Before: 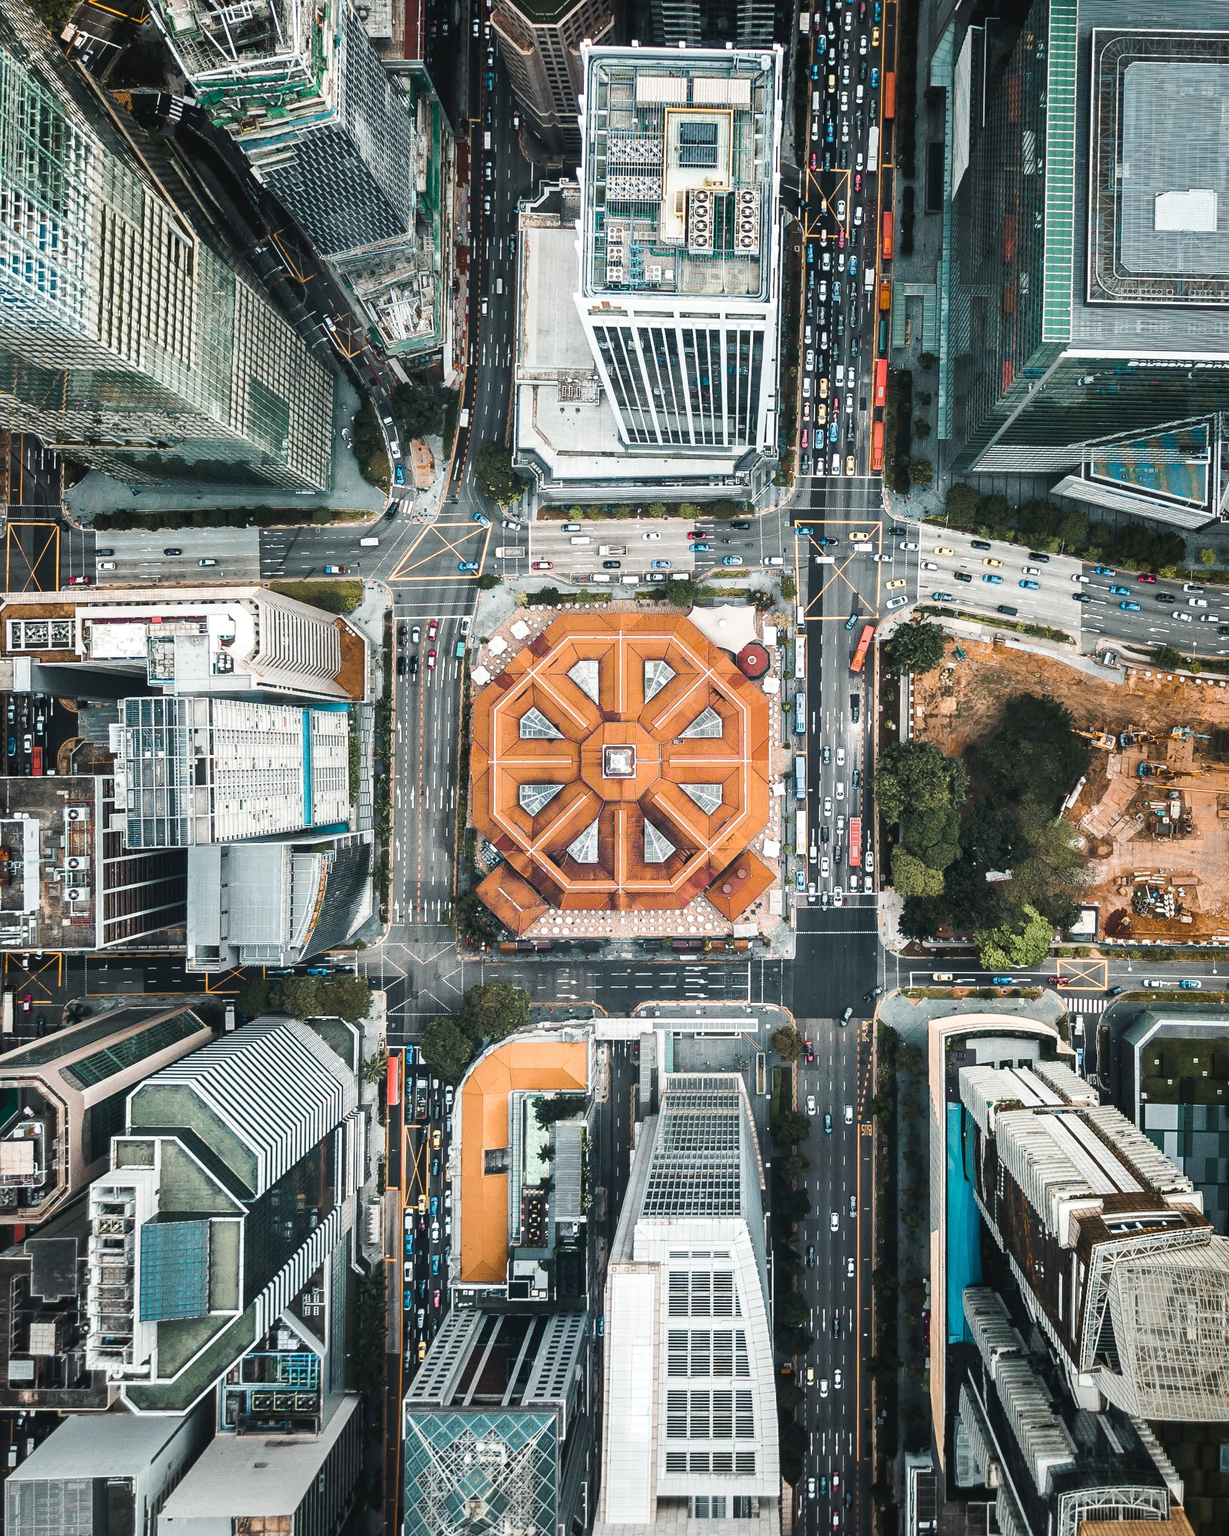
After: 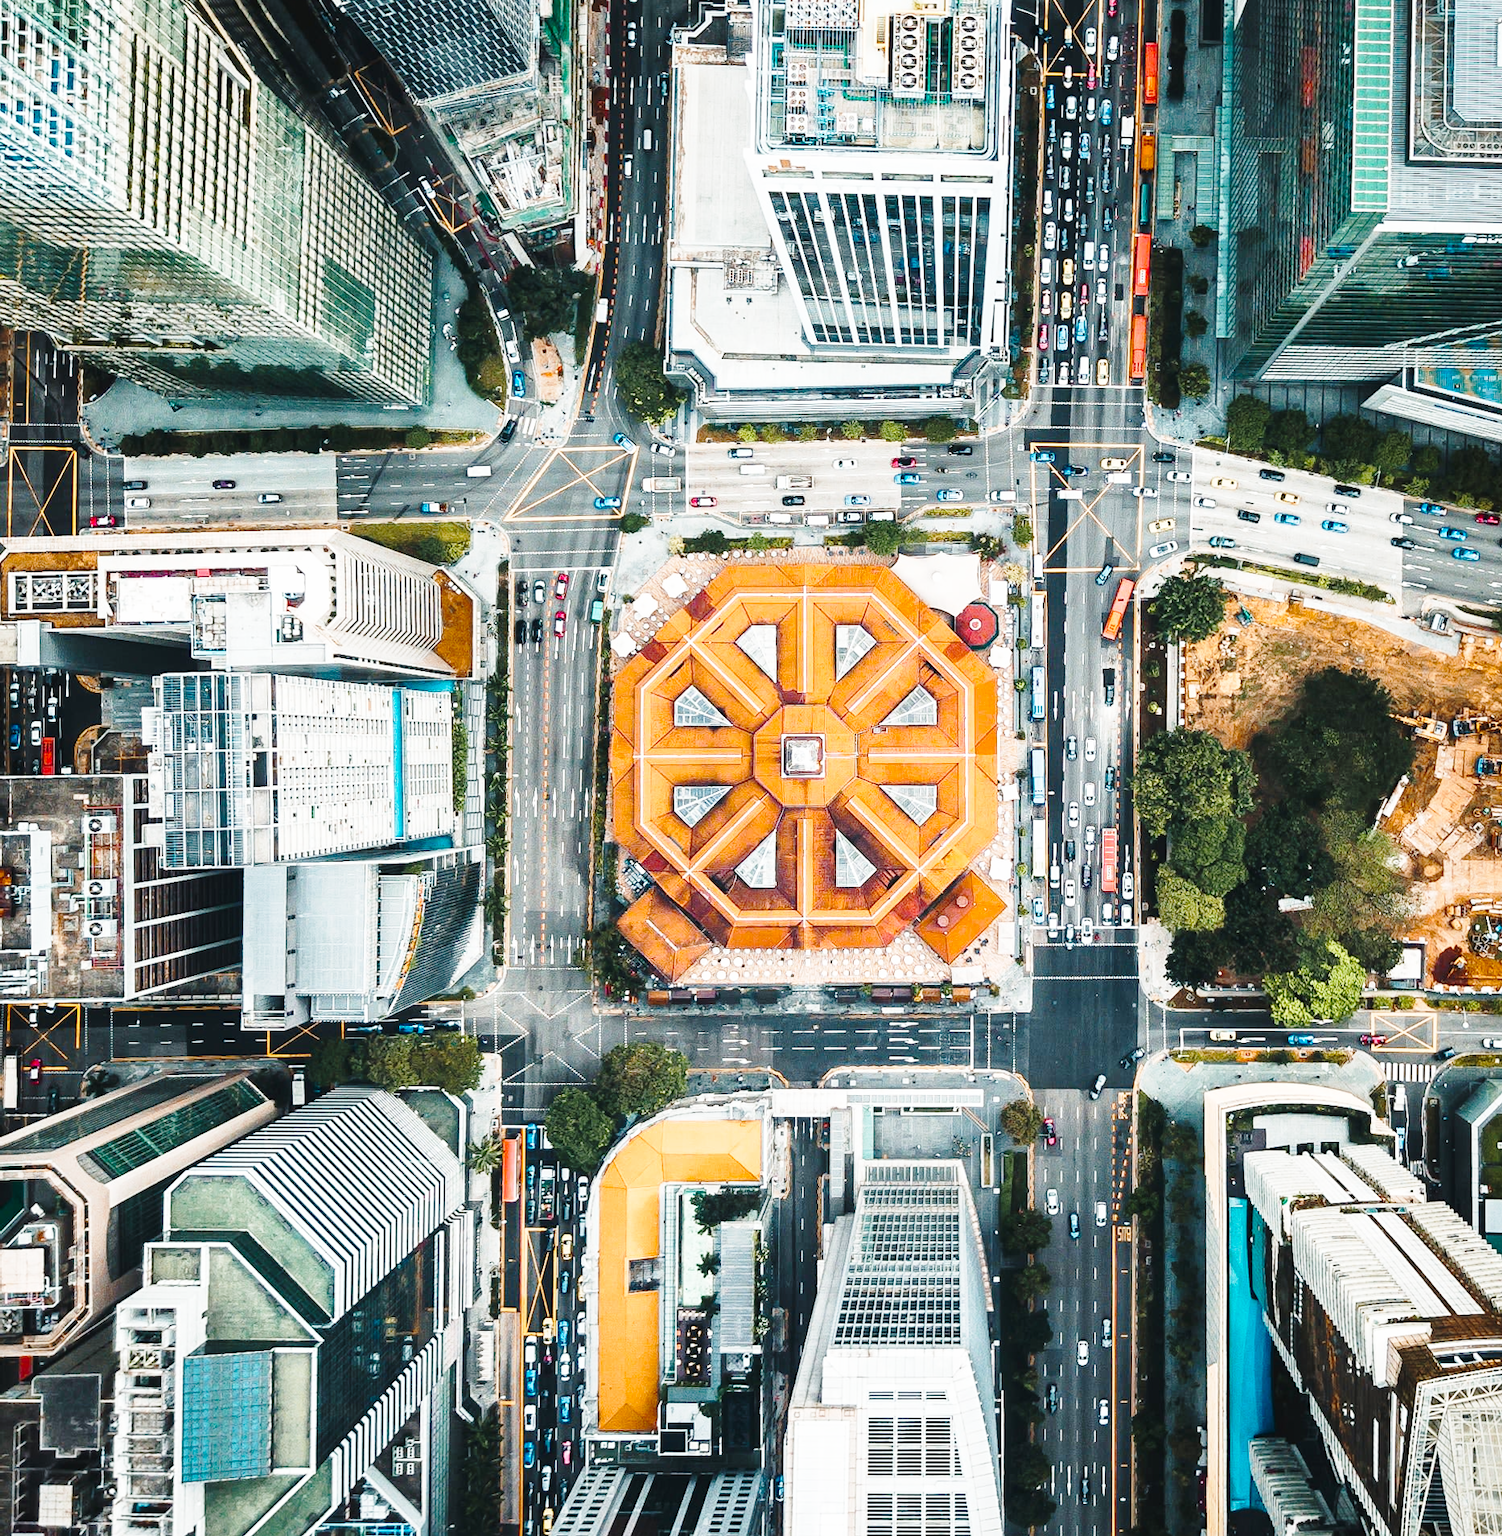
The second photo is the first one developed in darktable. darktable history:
base curve: curves: ch0 [(0, 0) (0.028, 0.03) (0.121, 0.232) (0.46, 0.748) (0.859, 0.968) (1, 1)], preserve colors none
color balance rgb: linear chroma grading › shadows -8%, linear chroma grading › global chroma 10%, perceptual saturation grading › global saturation 2%, perceptual saturation grading › highlights -2%, perceptual saturation grading › mid-tones 4%, perceptual saturation grading › shadows 8%, perceptual brilliance grading › global brilliance 2%, perceptual brilliance grading › highlights -4%, global vibrance 16%, saturation formula JzAzBz (2021)
crop and rotate: angle 0.03°, top 11.643%, right 5.651%, bottom 11.189%
